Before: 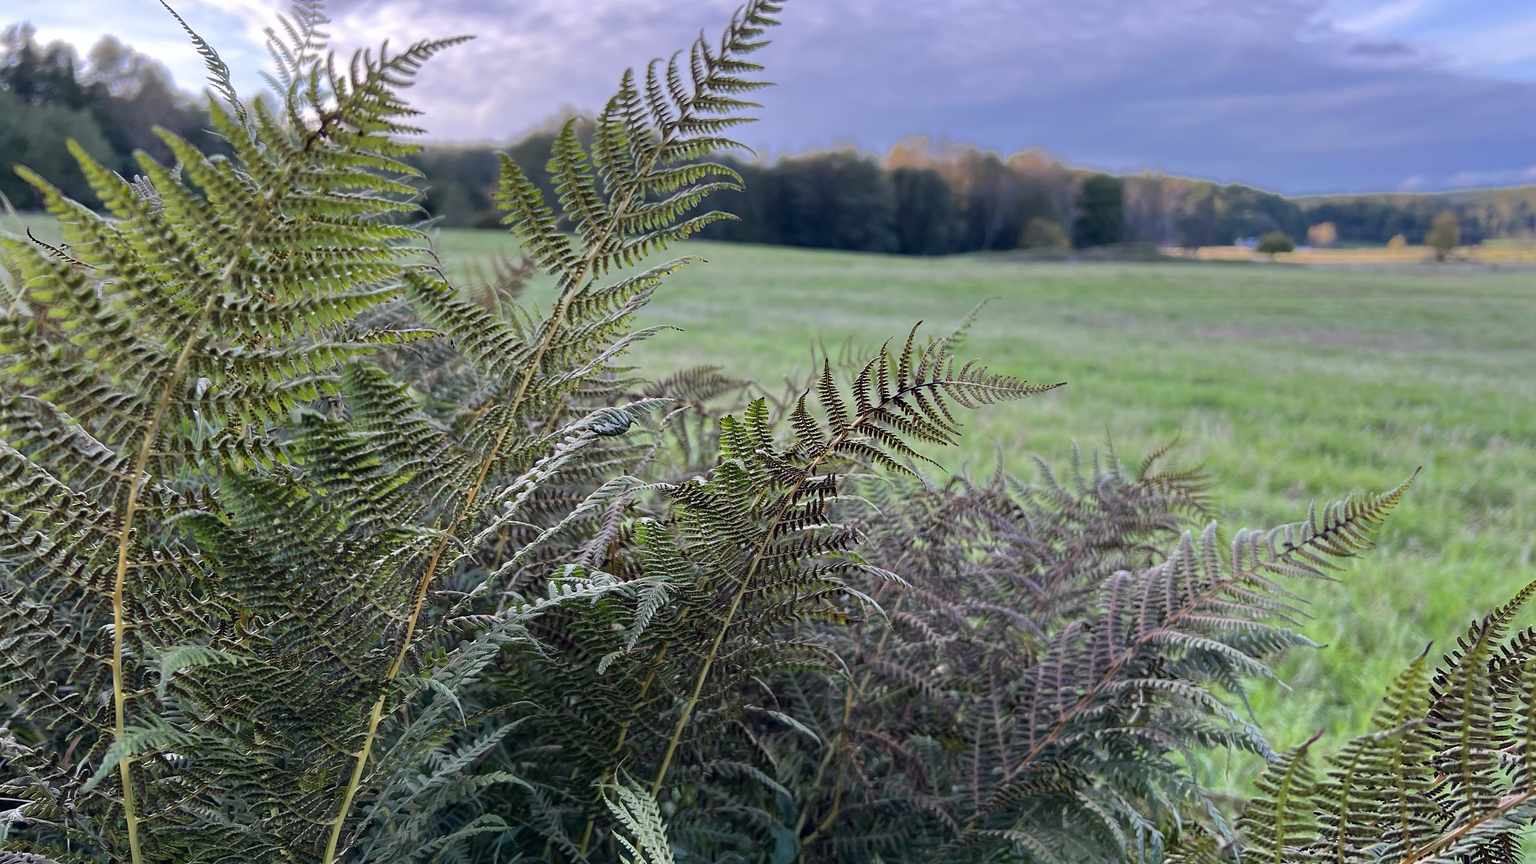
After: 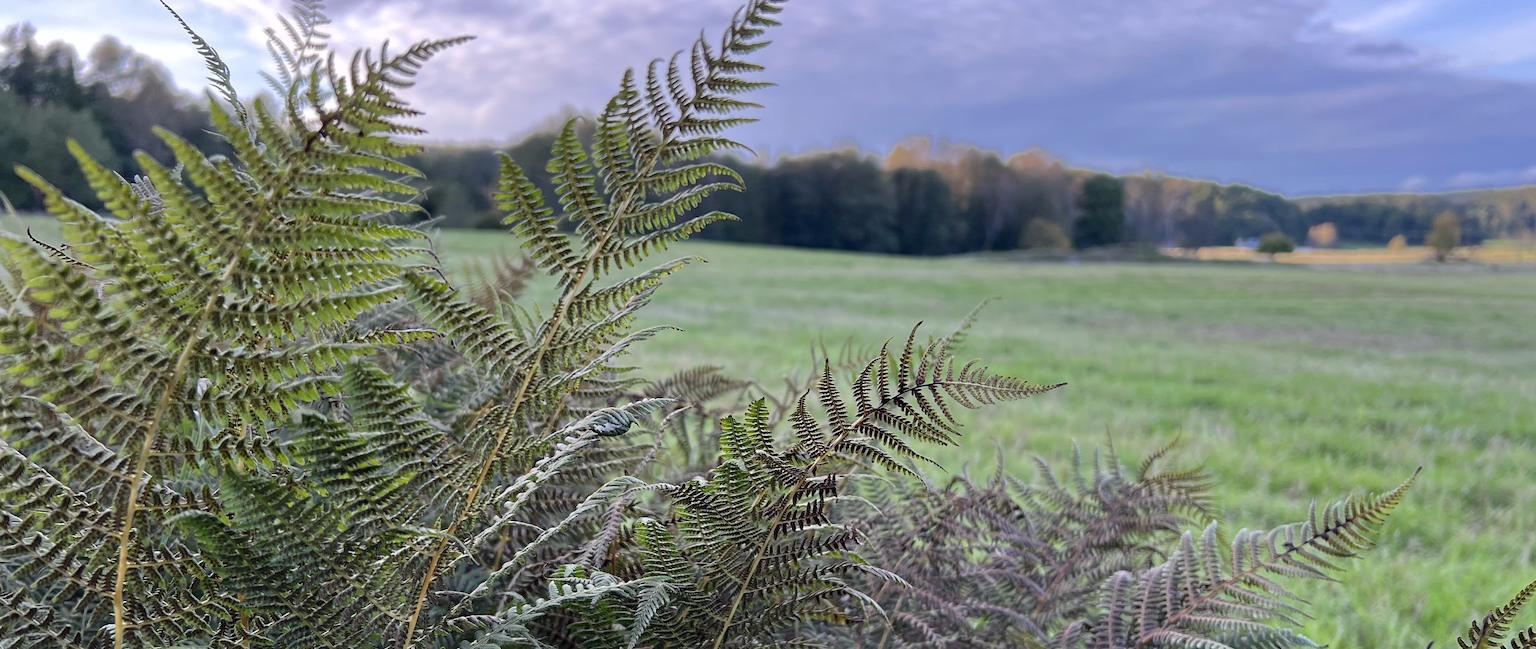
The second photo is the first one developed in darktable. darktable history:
crop: bottom 24.753%
